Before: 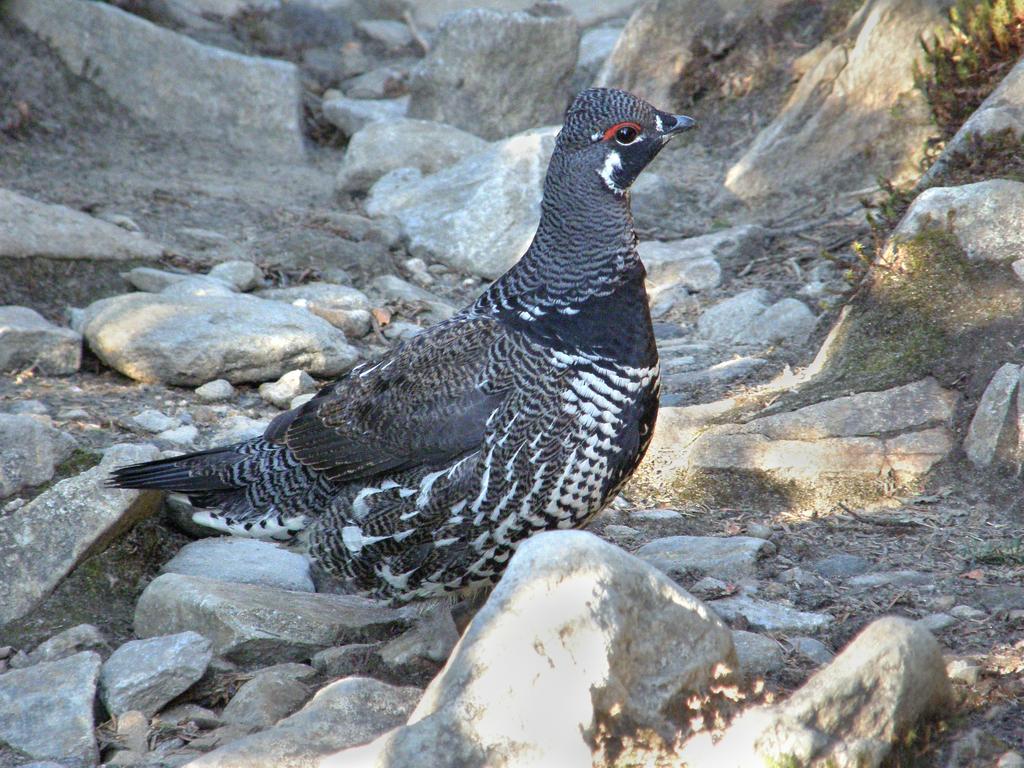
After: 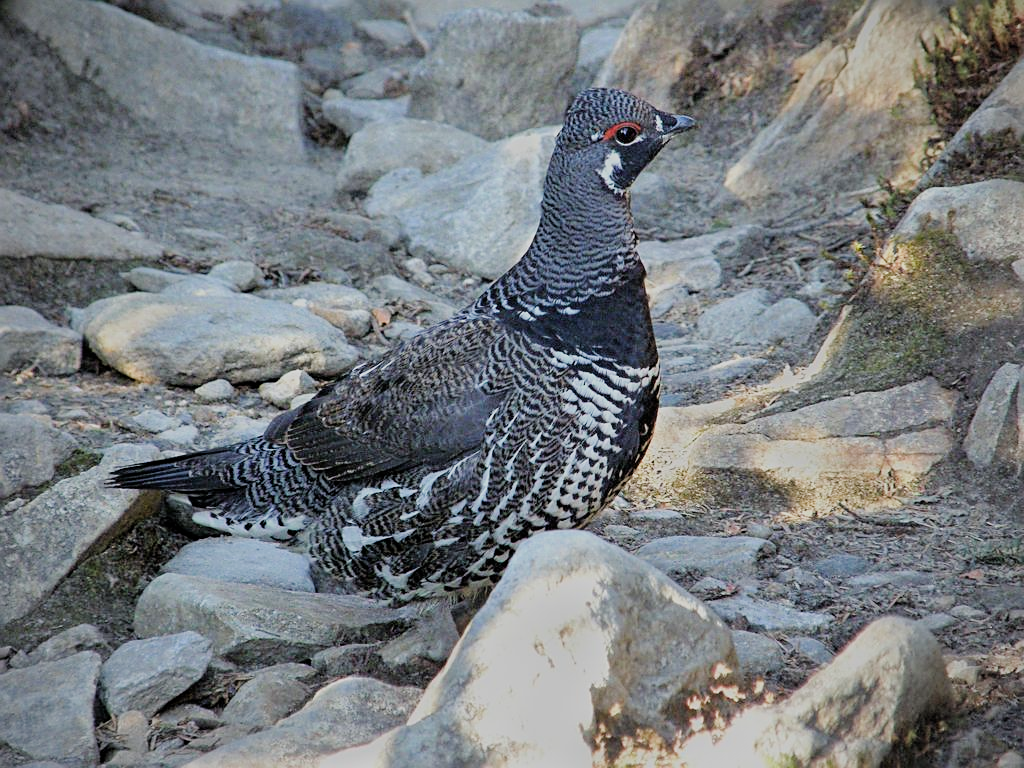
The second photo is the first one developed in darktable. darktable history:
vignetting: fall-off radius 60.92%
sharpen: on, module defaults
color balance rgb: shadows fall-off 101%, linear chroma grading › mid-tones 7.63%, perceptual saturation grading › mid-tones 11.68%, mask middle-gray fulcrum 22.45%, global vibrance 10.11%, saturation formula JzAzBz (2021)
filmic rgb: black relative exposure -7.15 EV, white relative exposure 5.36 EV, hardness 3.02
